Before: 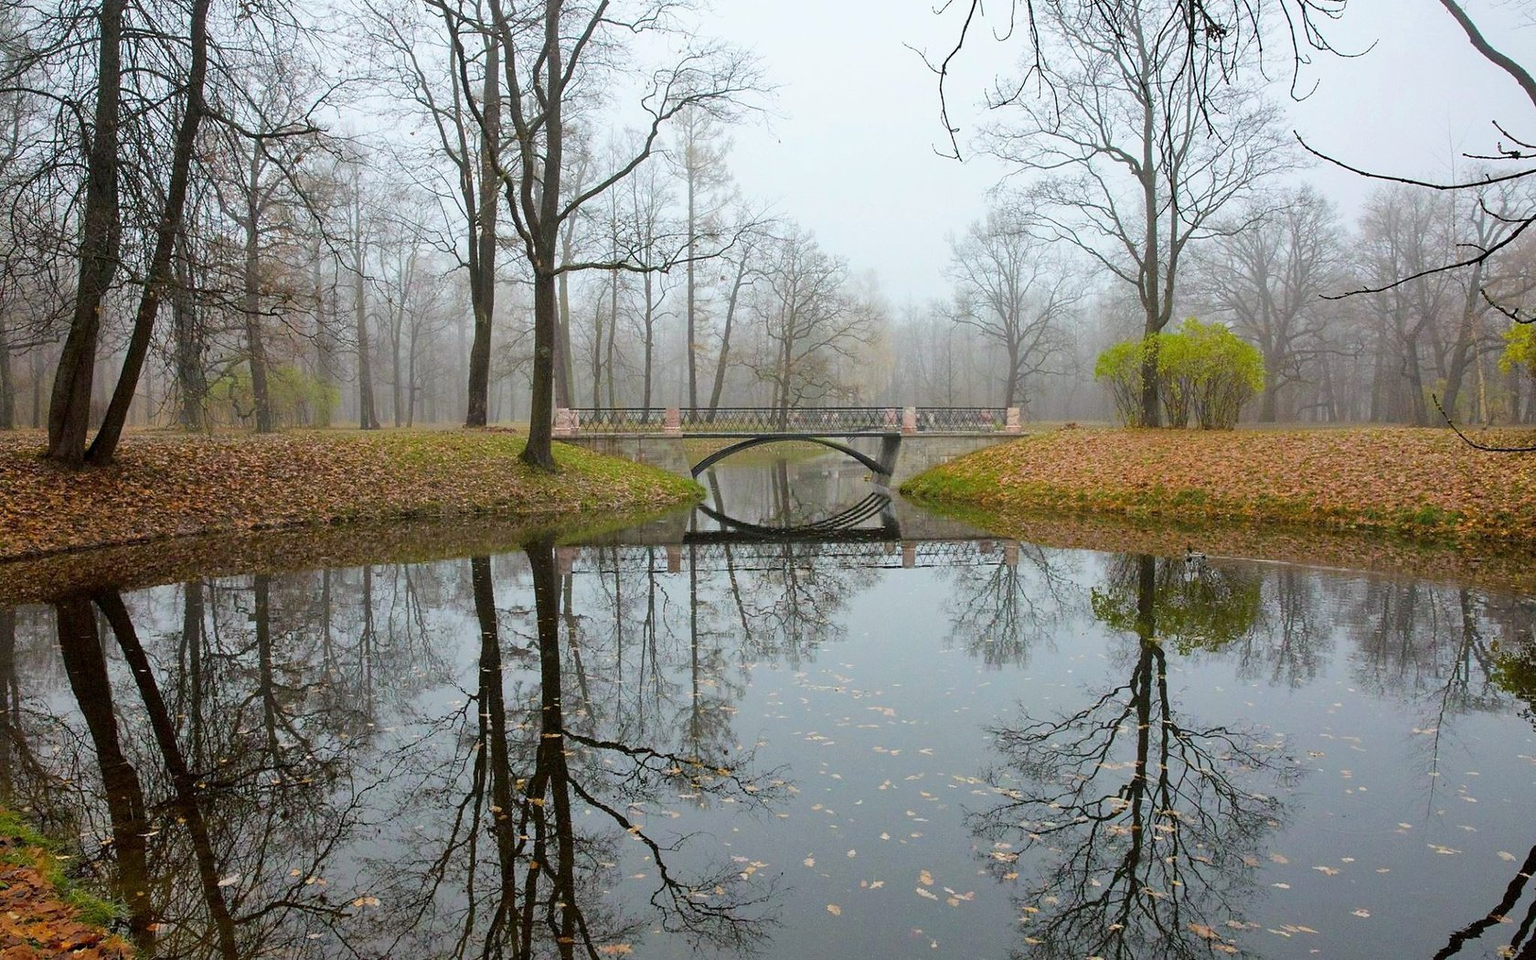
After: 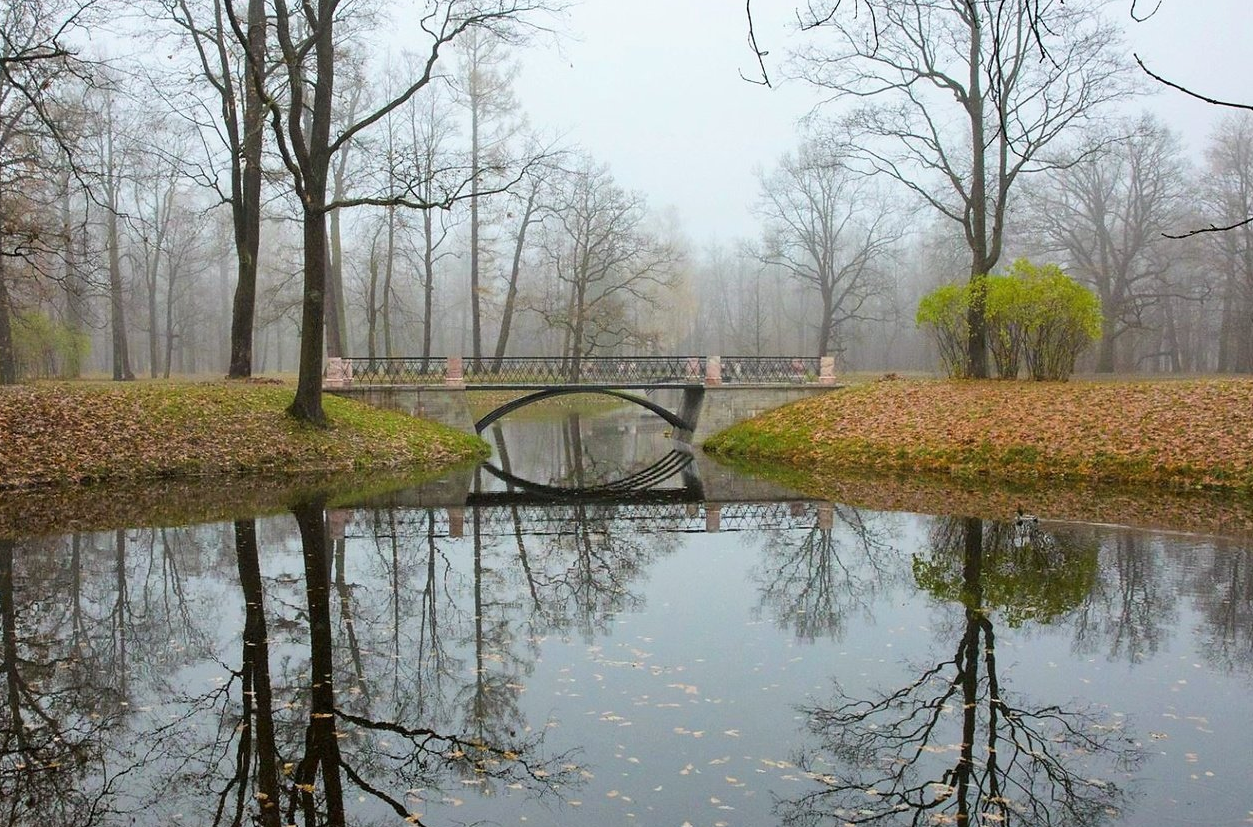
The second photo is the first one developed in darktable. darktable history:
crop: left 16.75%, top 8.565%, right 8.638%, bottom 12.632%
tone curve: curves: ch0 [(0, 0) (0.266, 0.247) (0.741, 0.751) (1, 1)], color space Lab, linked channels, preserve colors none
